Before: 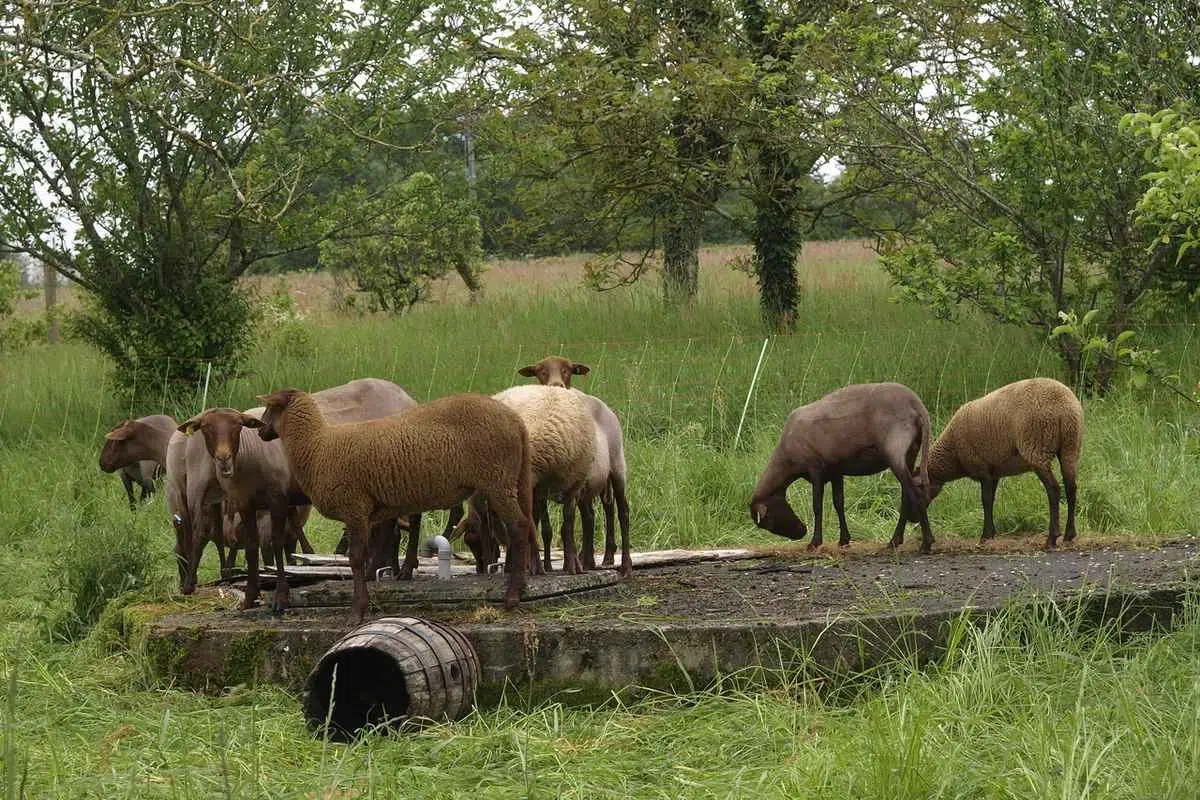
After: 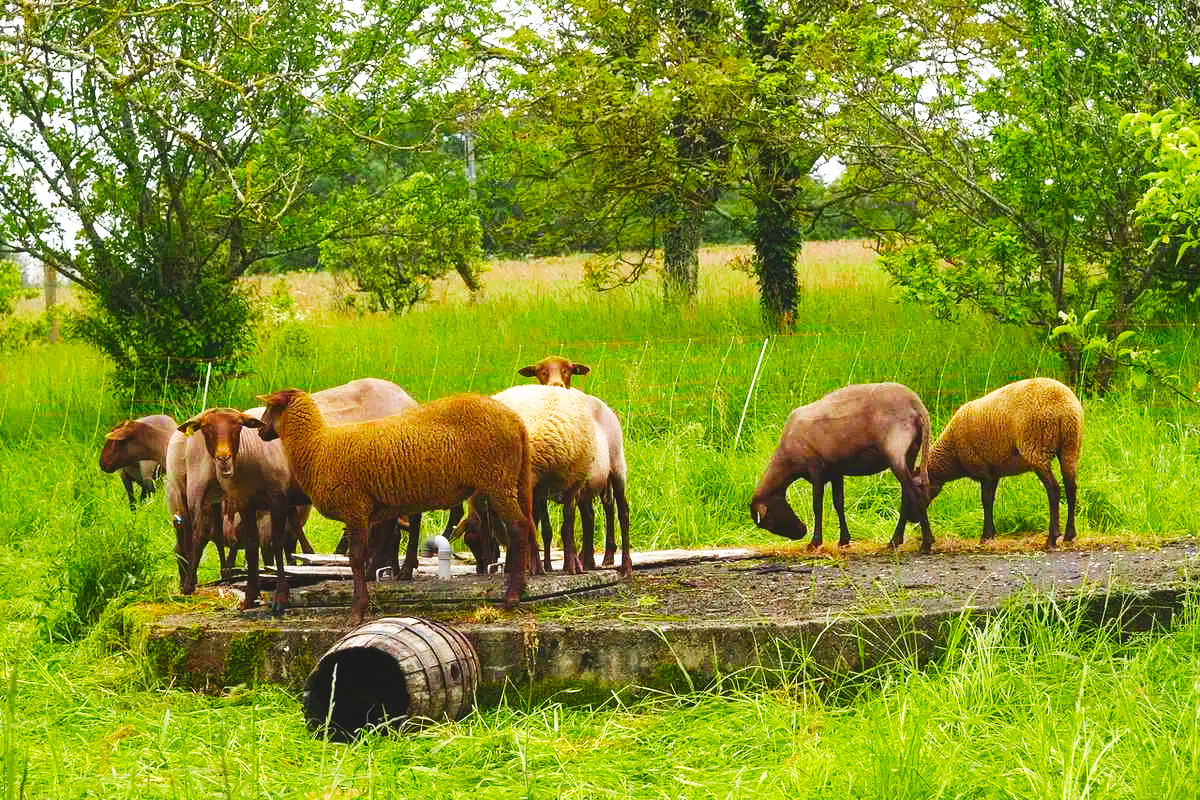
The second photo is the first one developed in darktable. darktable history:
exposure: black level correction -0.014, exposure -0.193 EV, compensate highlight preservation false
color balance rgb: perceptual saturation grading › global saturation 20%, global vibrance 20%
contrast brightness saturation: brightness -0.02, saturation 0.35
base curve: curves: ch0 [(0, 0) (0.007, 0.004) (0.027, 0.03) (0.046, 0.07) (0.207, 0.54) (0.442, 0.872) (0.673, 0.972) (1, 1)], preserve colors none
